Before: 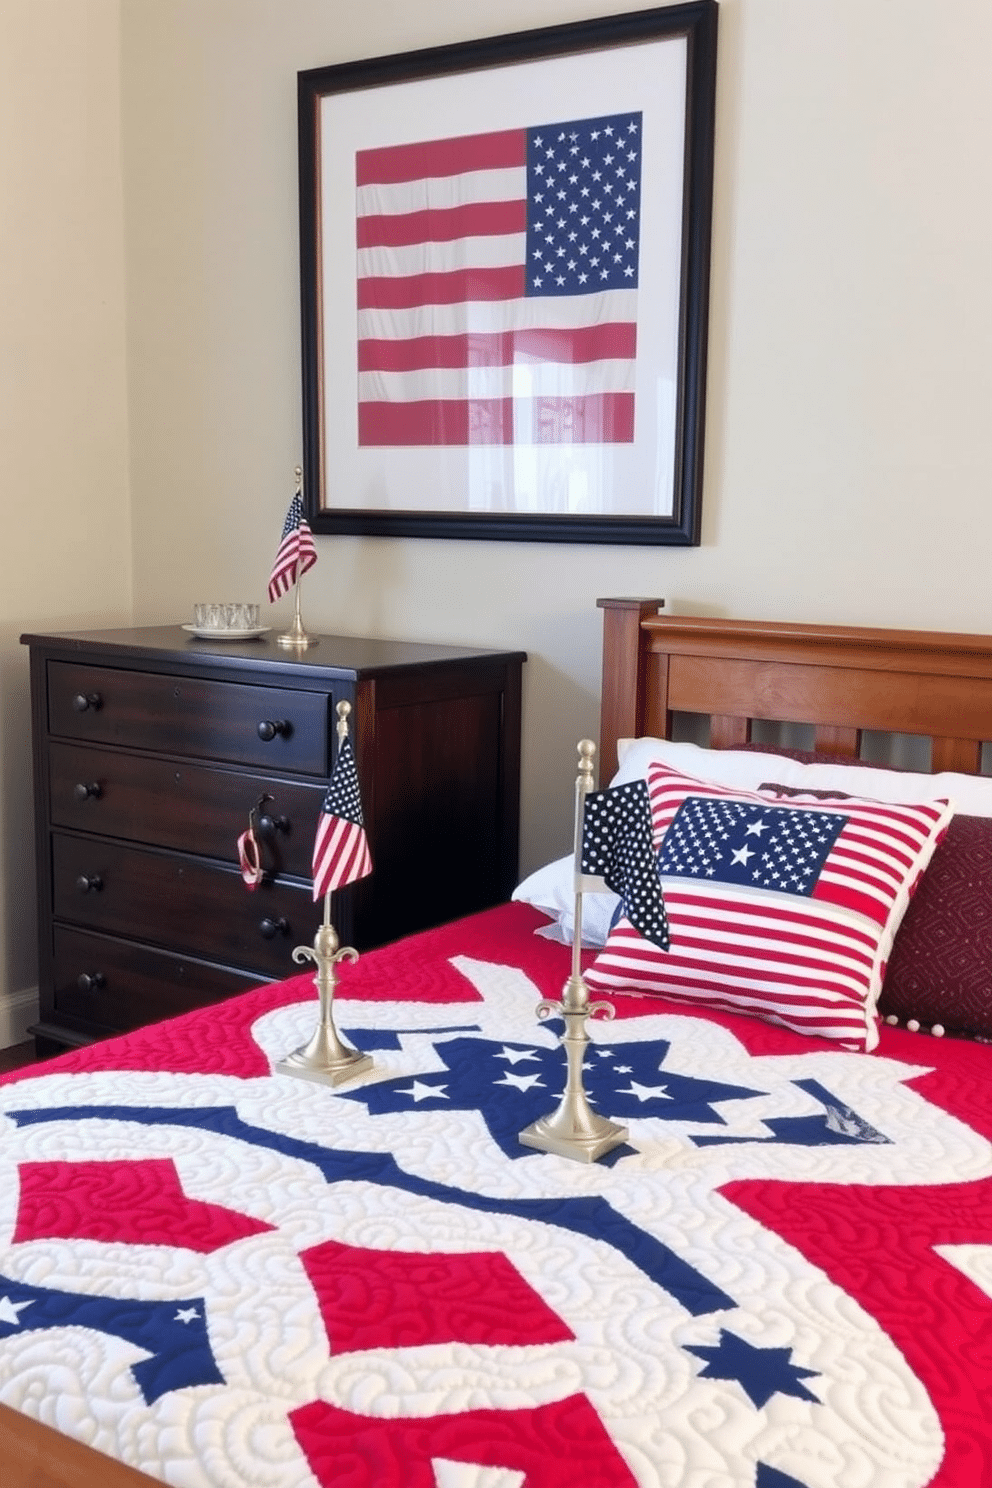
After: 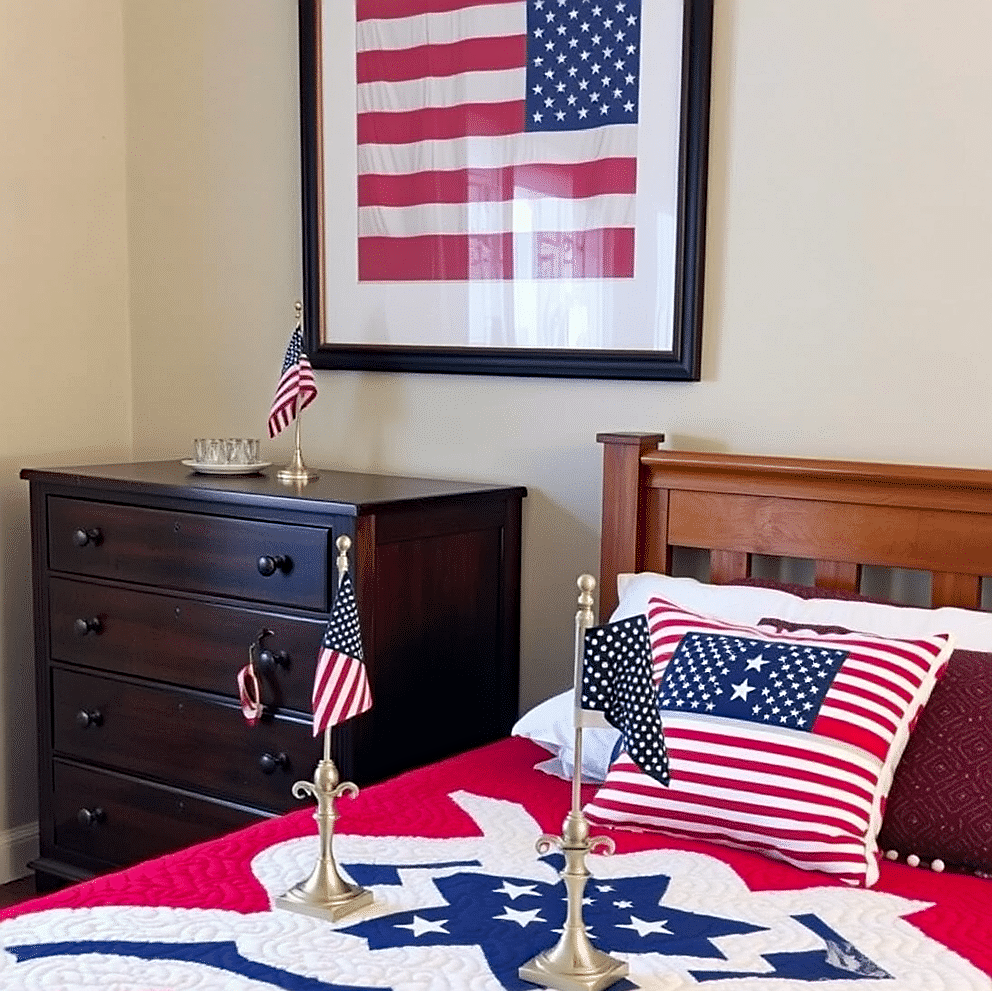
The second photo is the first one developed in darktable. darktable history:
sharpen: on, module defaults
color balance rgb: perceptual saturation grading › global saturation -0.405%, global vibrance 10.792%
crop: top 11.139%, bottom 22.253%
haze removal: strength 0.283, distance 0.251, compatibility mode true, adaptive false
